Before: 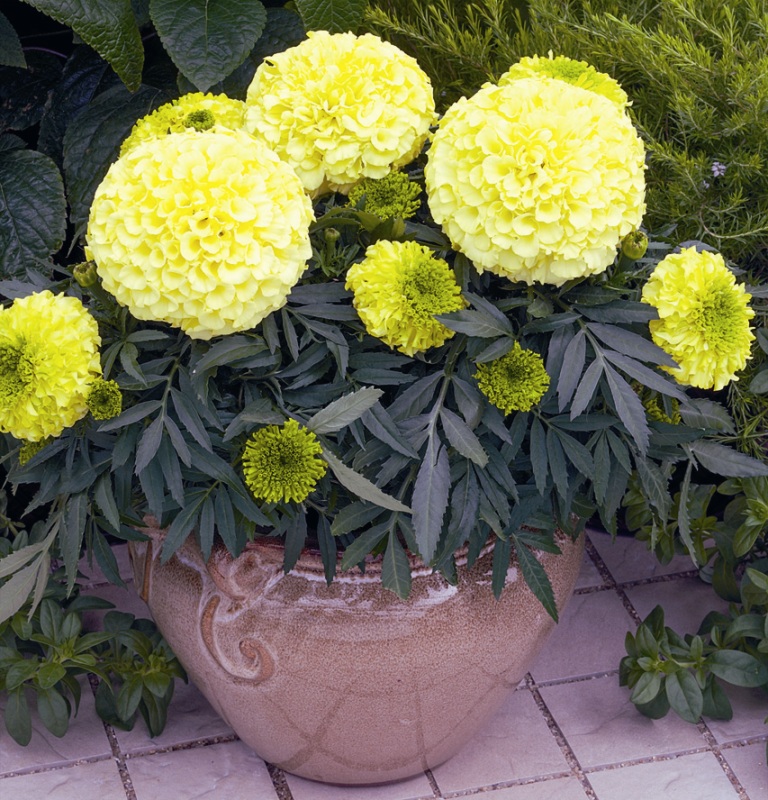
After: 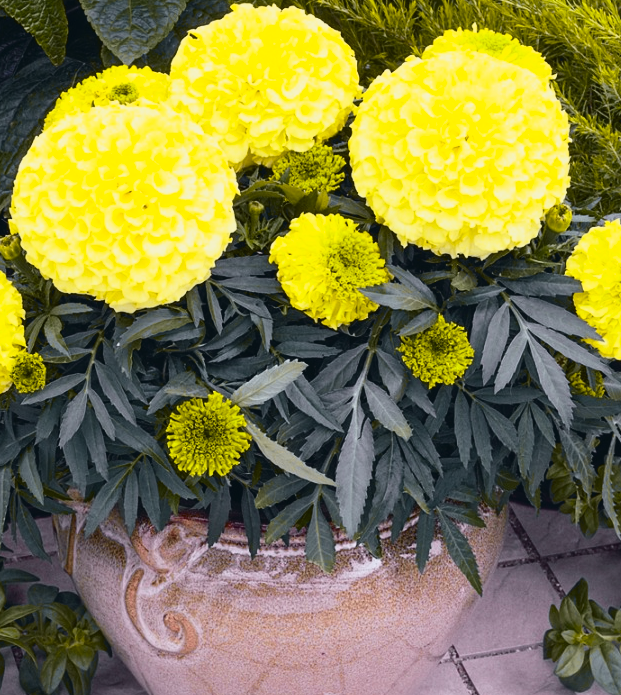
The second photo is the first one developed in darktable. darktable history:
tone curve: curves: ch0 [(0, 0.029) (0.087, 0.084) (0.227, 0.239) (0.46, 0.576) (0.657, 0.796) (0.861, 0.932) (0.997, 0.951)]; ch1 [(0, 0) (0.353, 0.344) (0.45, 0.46) (0.502, 0.494) (0.534, 0.523) (0.573, 0.576) (0.602, 0.631) (0.647, 0.669) (1, 1)]; ch2 [(0, 0) (0.333, 0.346) (0.385, 0.395) (0.44, 0.466) (0.5, 0.493) (0.521, 0.56) (0.553, 0.579) (0.573, 0.599) (0.667, 0.777) (1, 1)], color space Lab, independent channels, preserve colors none
crop: left 9.929%, top 3.475%, right 9.188%, bottom 9.529%
